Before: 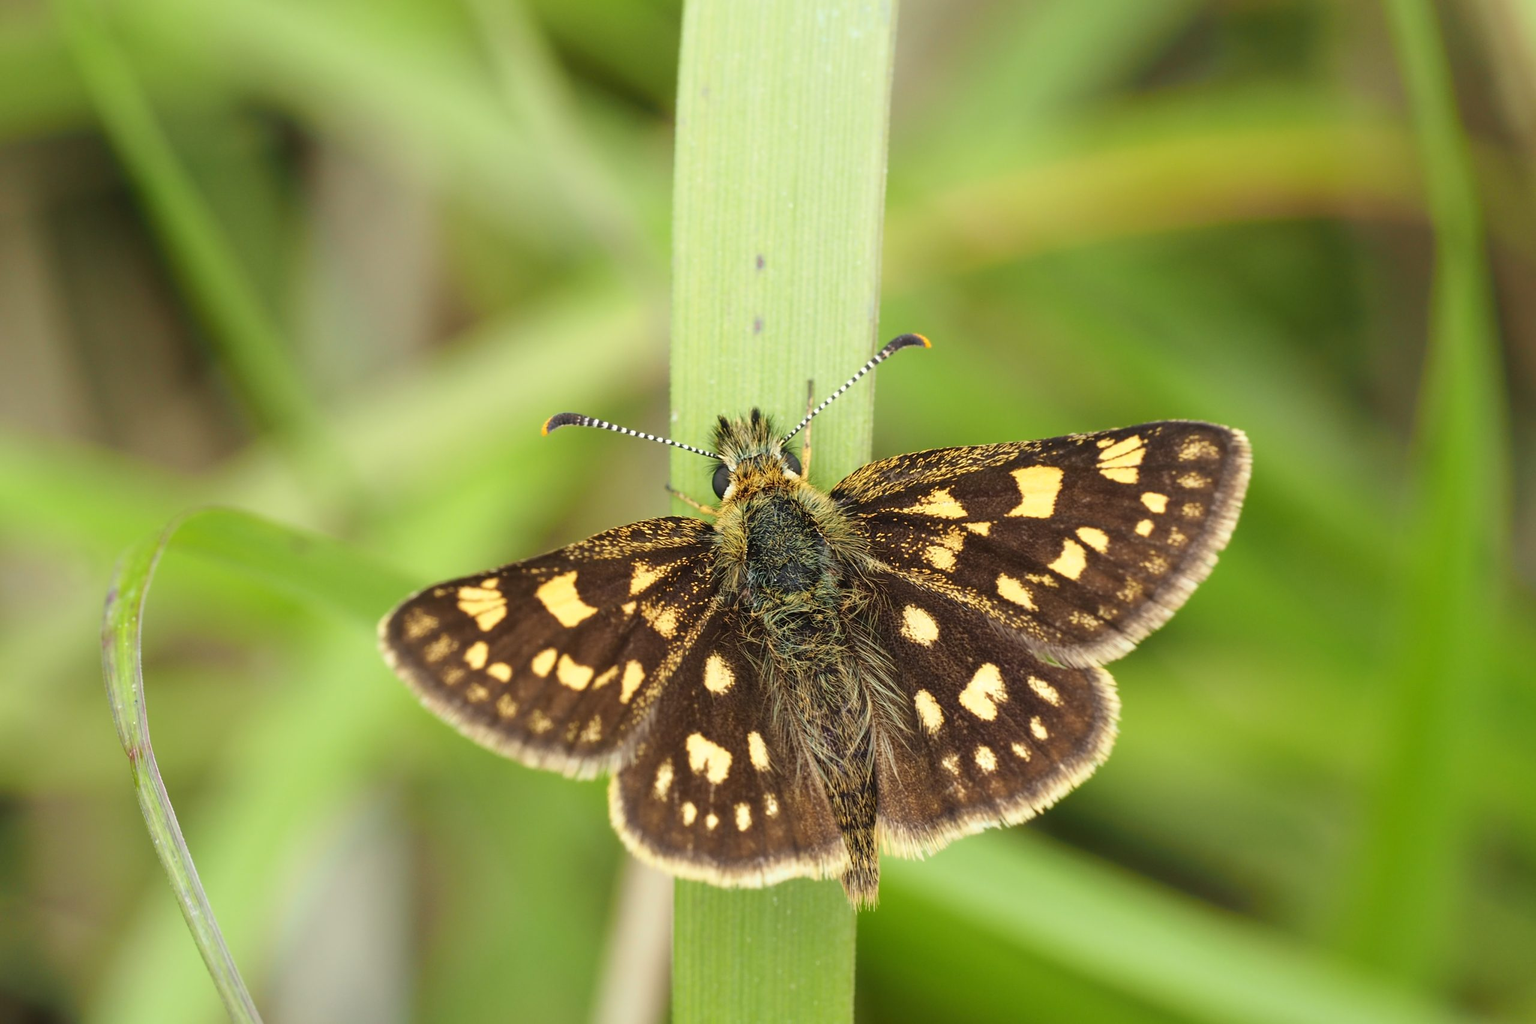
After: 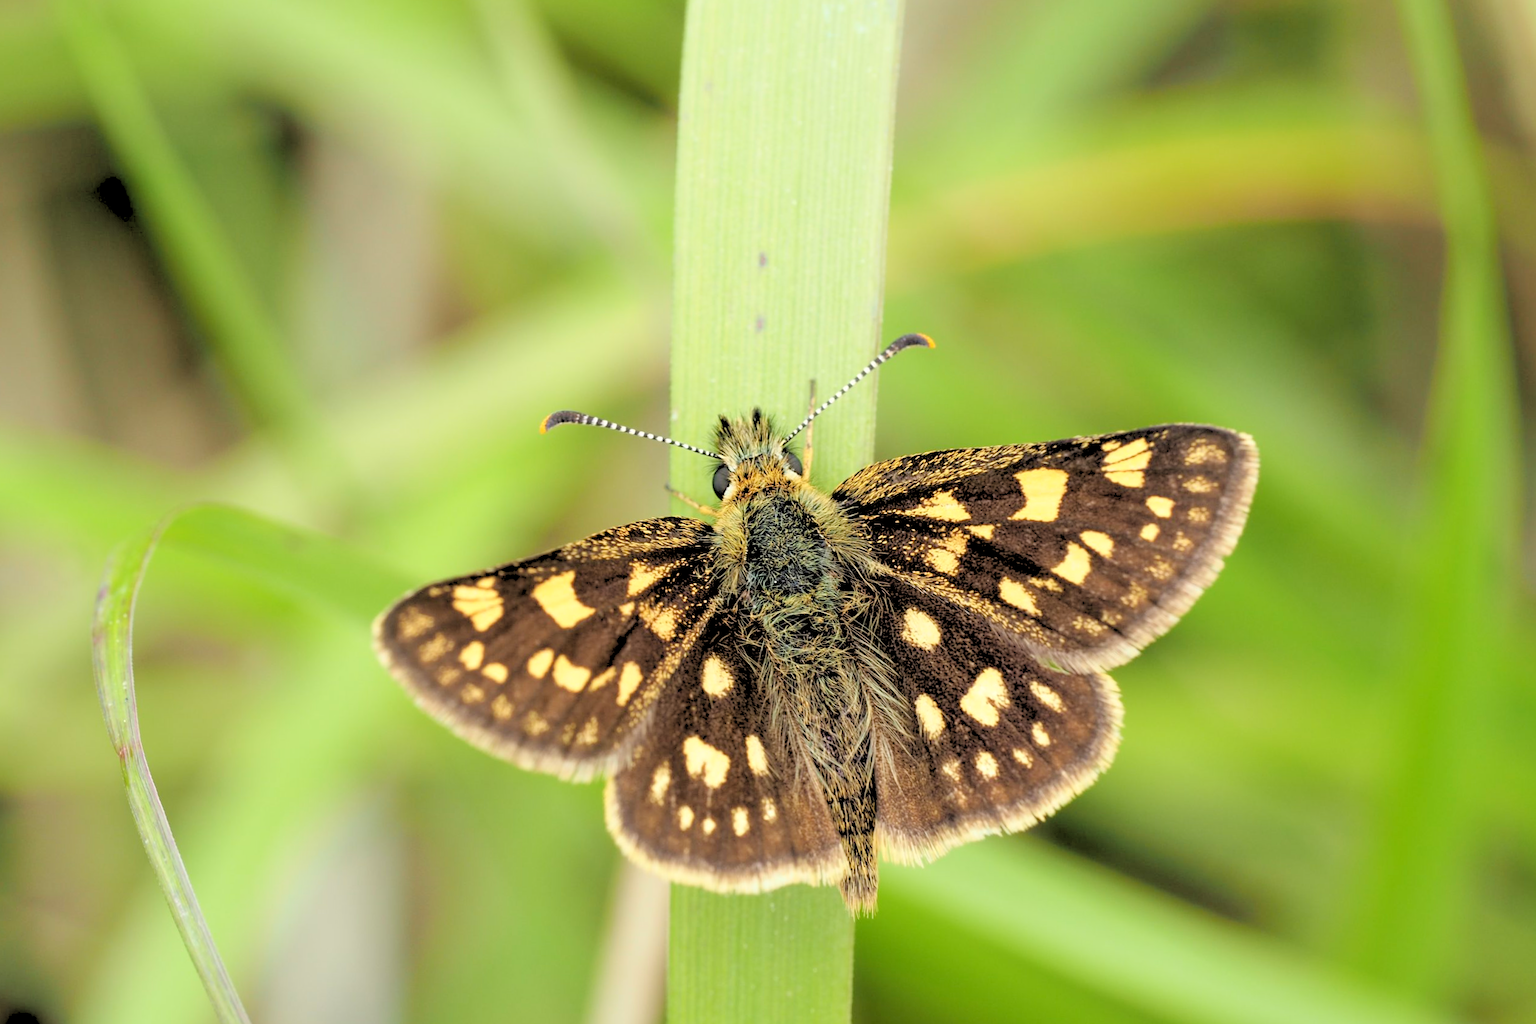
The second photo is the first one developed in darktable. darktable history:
crop and rotate: angle -0.5°
rgb levels: levels [[0.027, 0.429, 0.996], [0, 0.5, 1], [0, 0.5, 1]]
